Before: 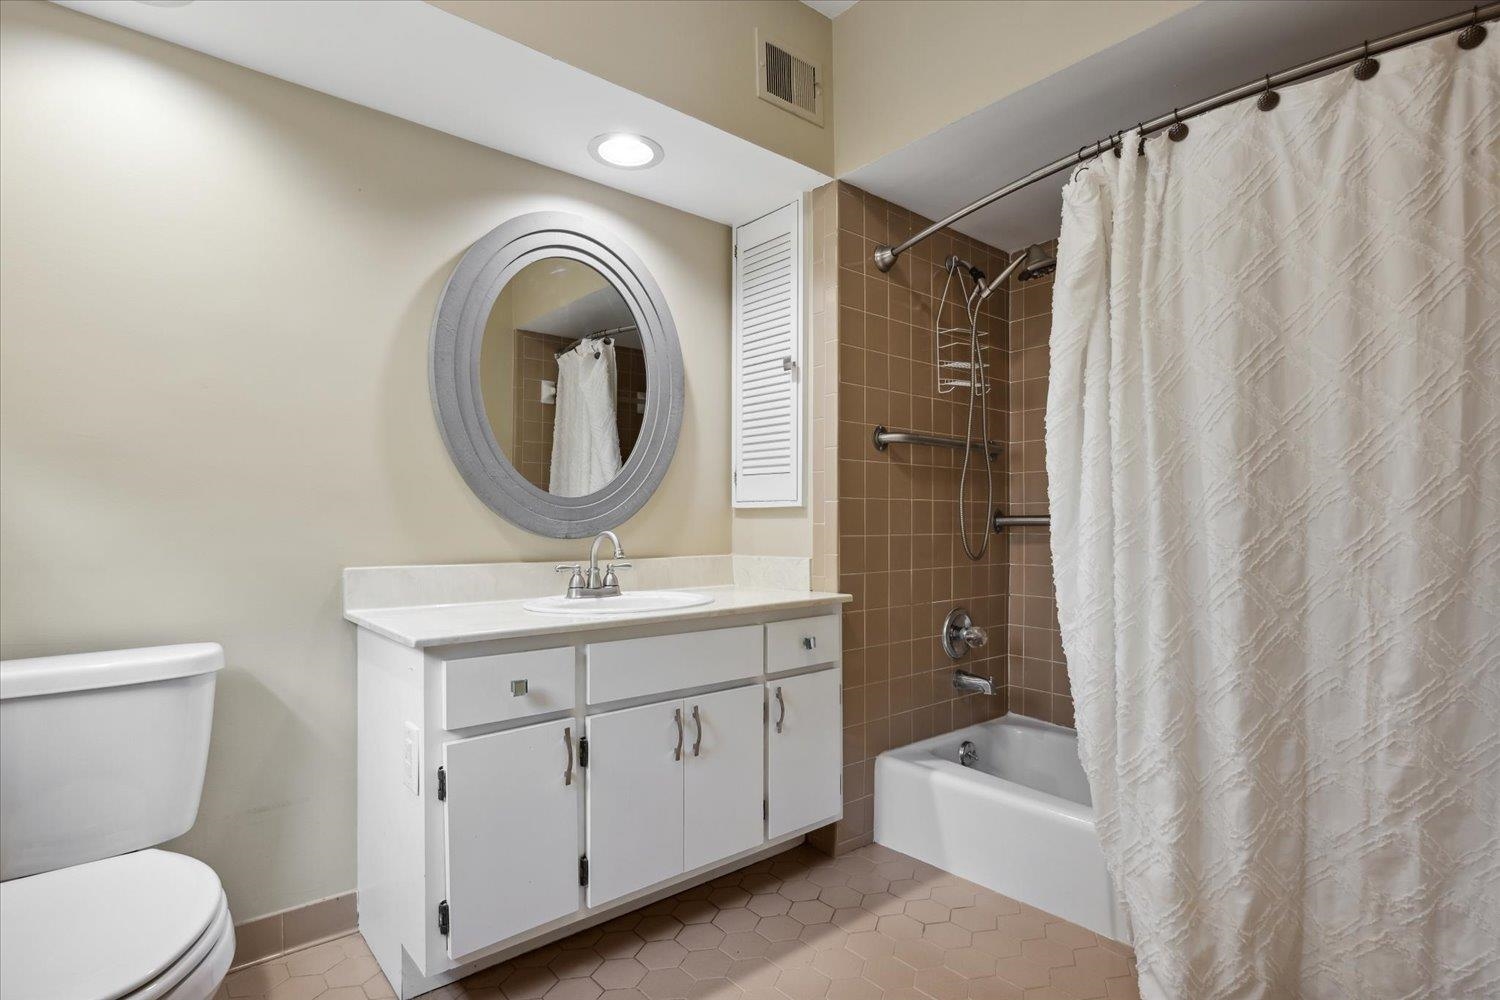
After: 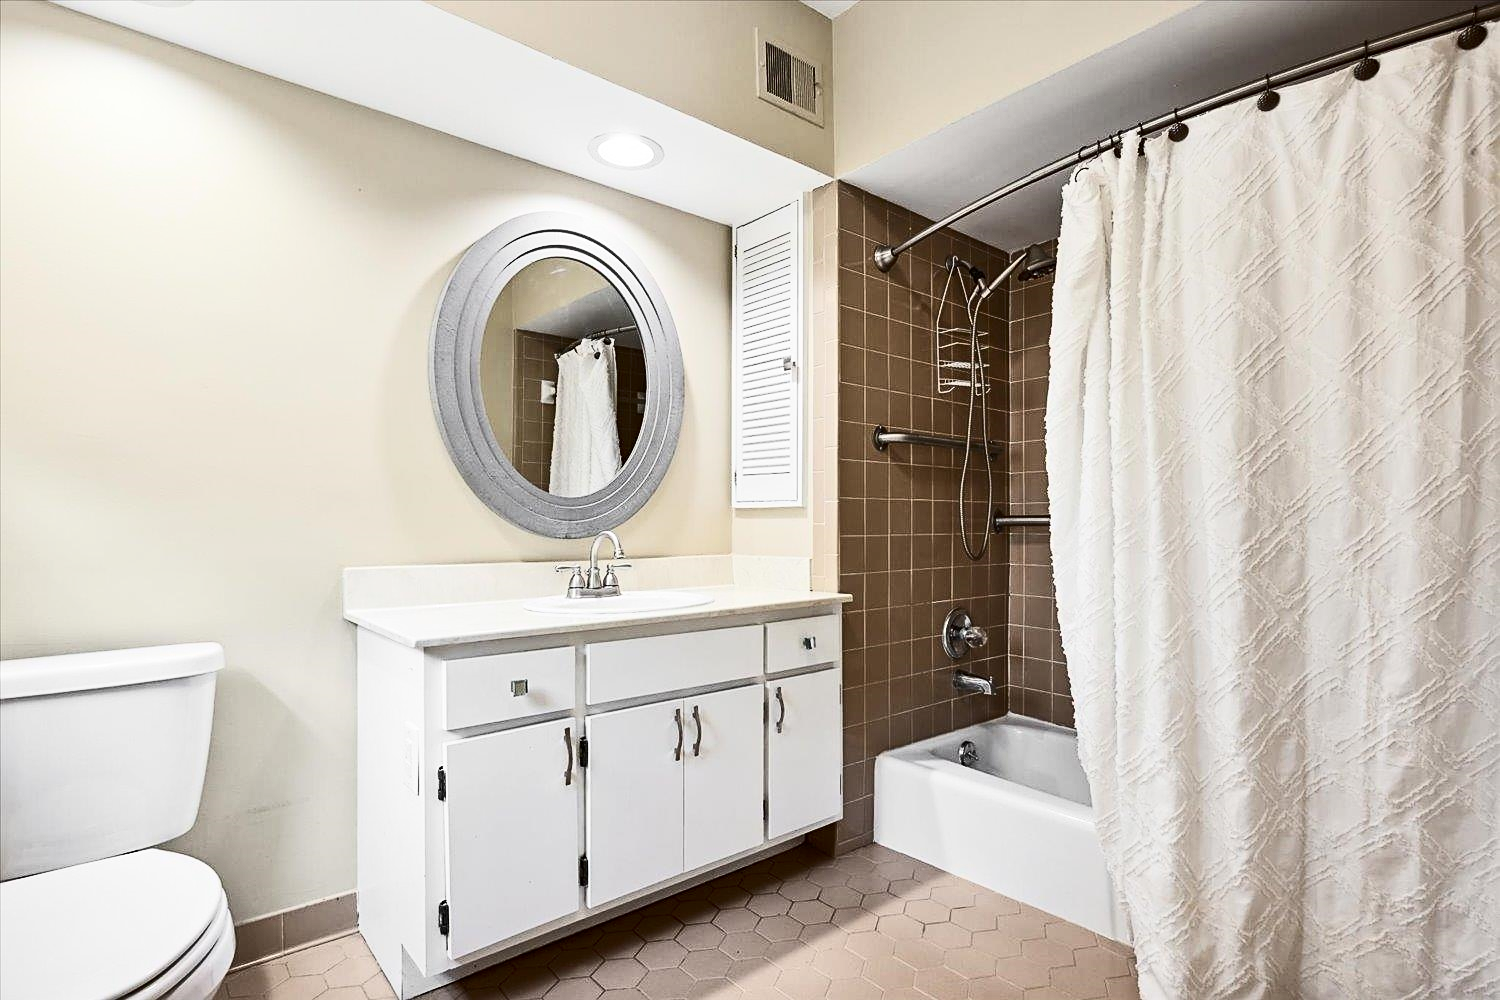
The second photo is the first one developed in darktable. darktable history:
contrast brightness saturation: contrast 0.384, brightness 0.112
sharpen: on, module defaults
